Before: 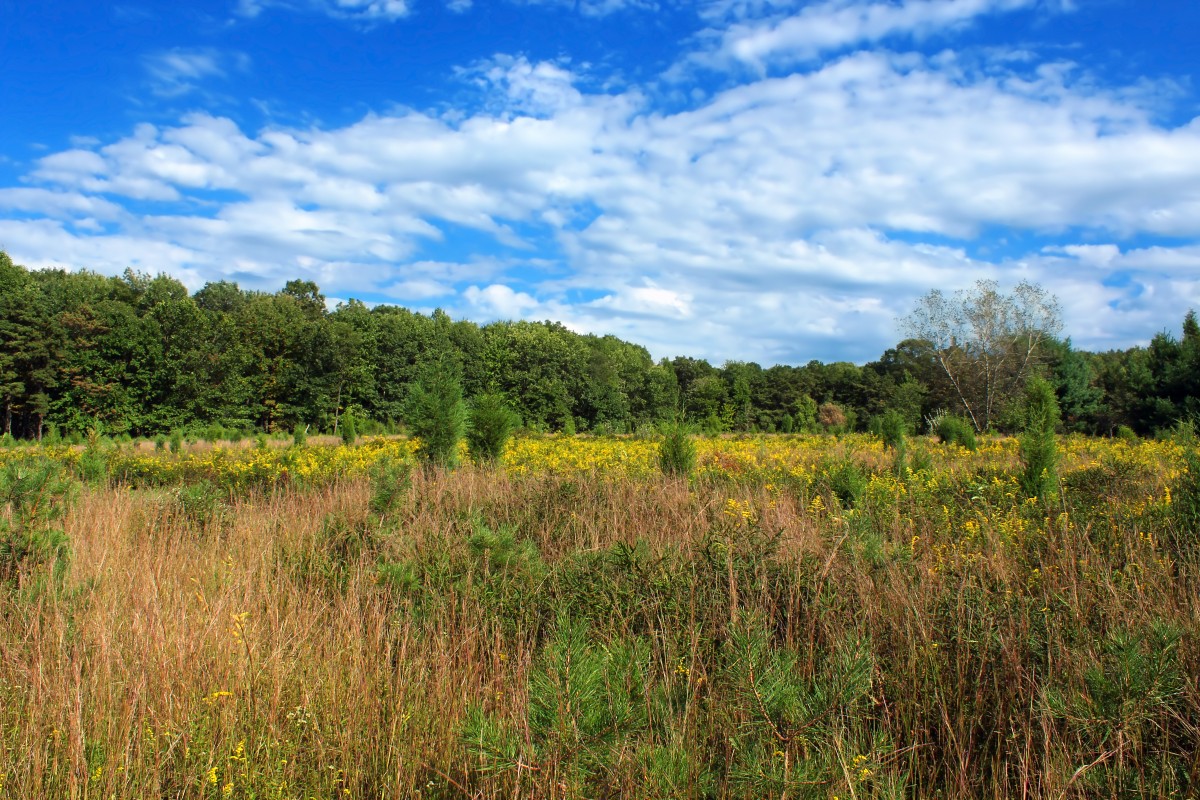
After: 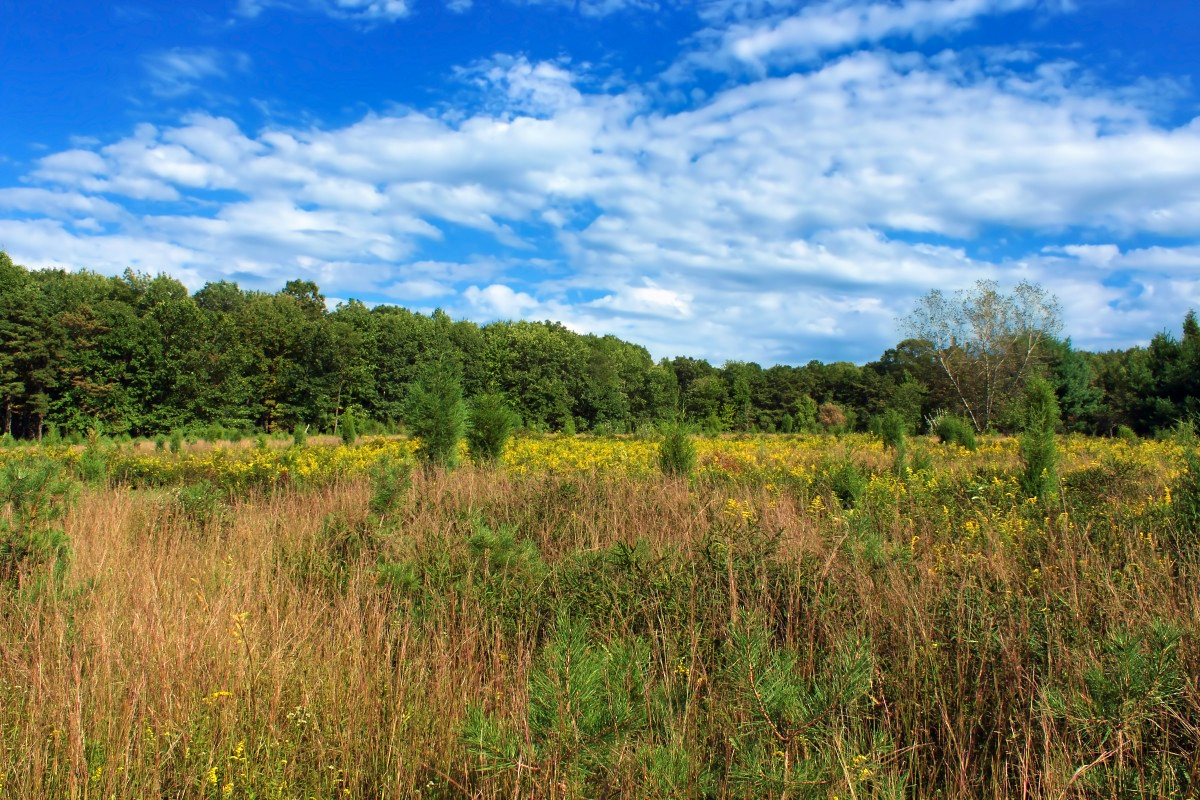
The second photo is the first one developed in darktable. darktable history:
sharpen: radius 5.355, amount 0.315, threshold 26.862
velvia: on, module defaults
shadows and highlights: shadows 49.16, highlights -42.88, soften with gaussian
